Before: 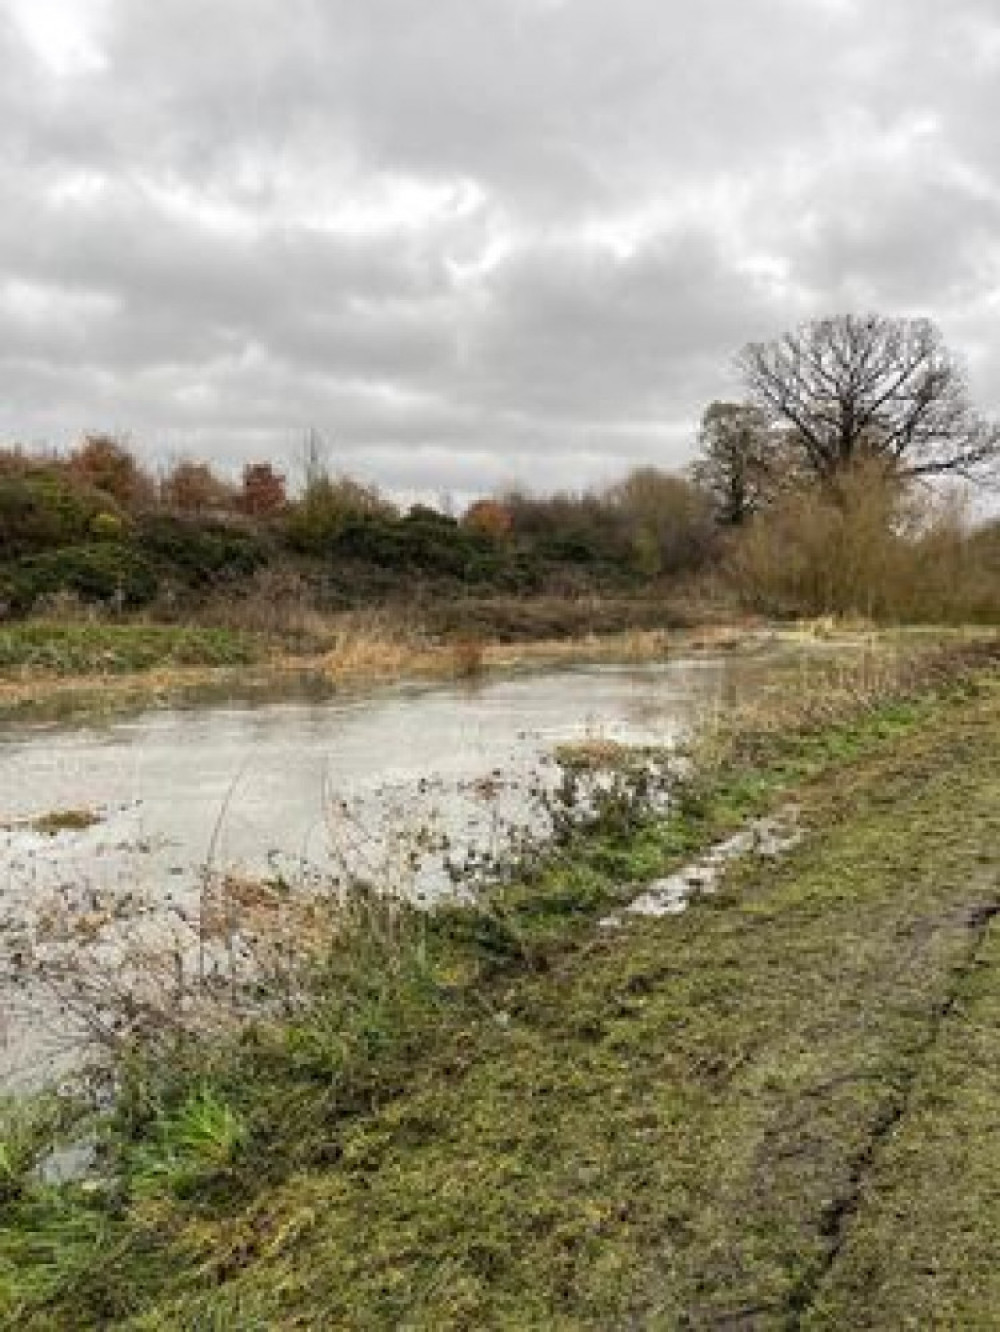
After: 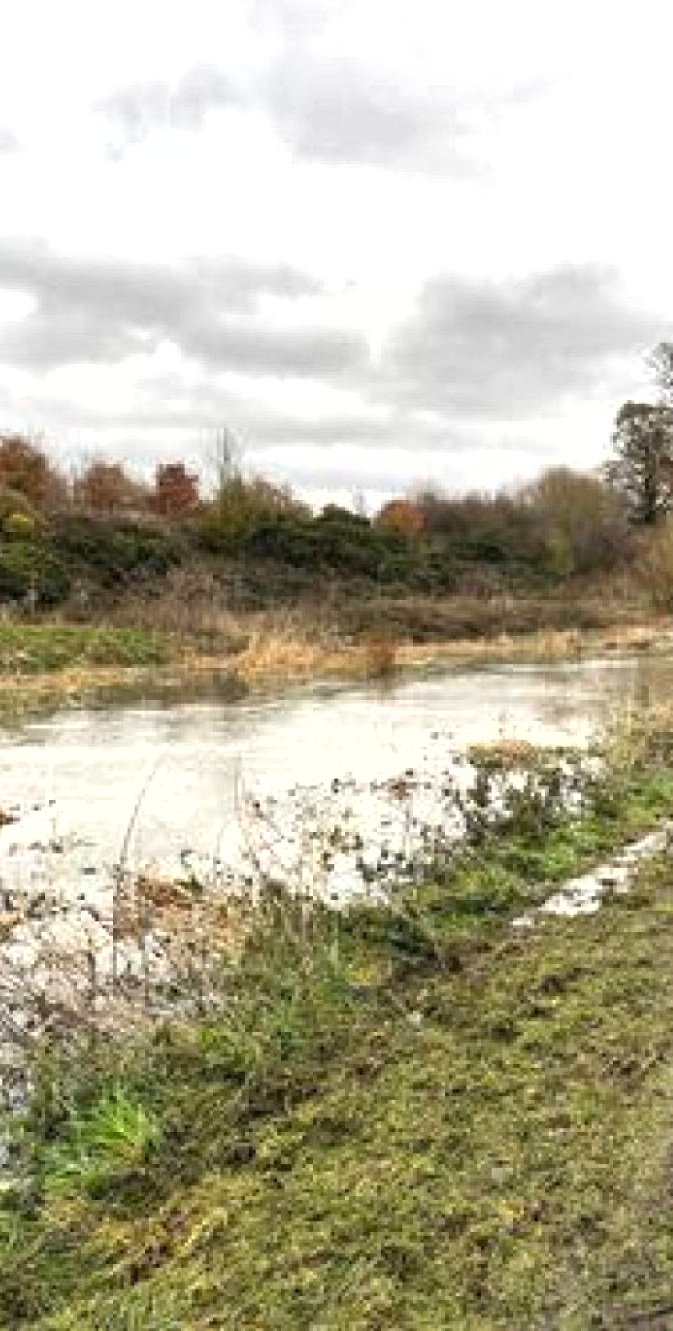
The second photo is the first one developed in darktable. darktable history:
exposure: black level correction 0, exposure 0.692 EV, compensate highlight preservation false
crop and rotate: left 8.72%, right 23.939%
shadows and highlights: soften with gaussian
